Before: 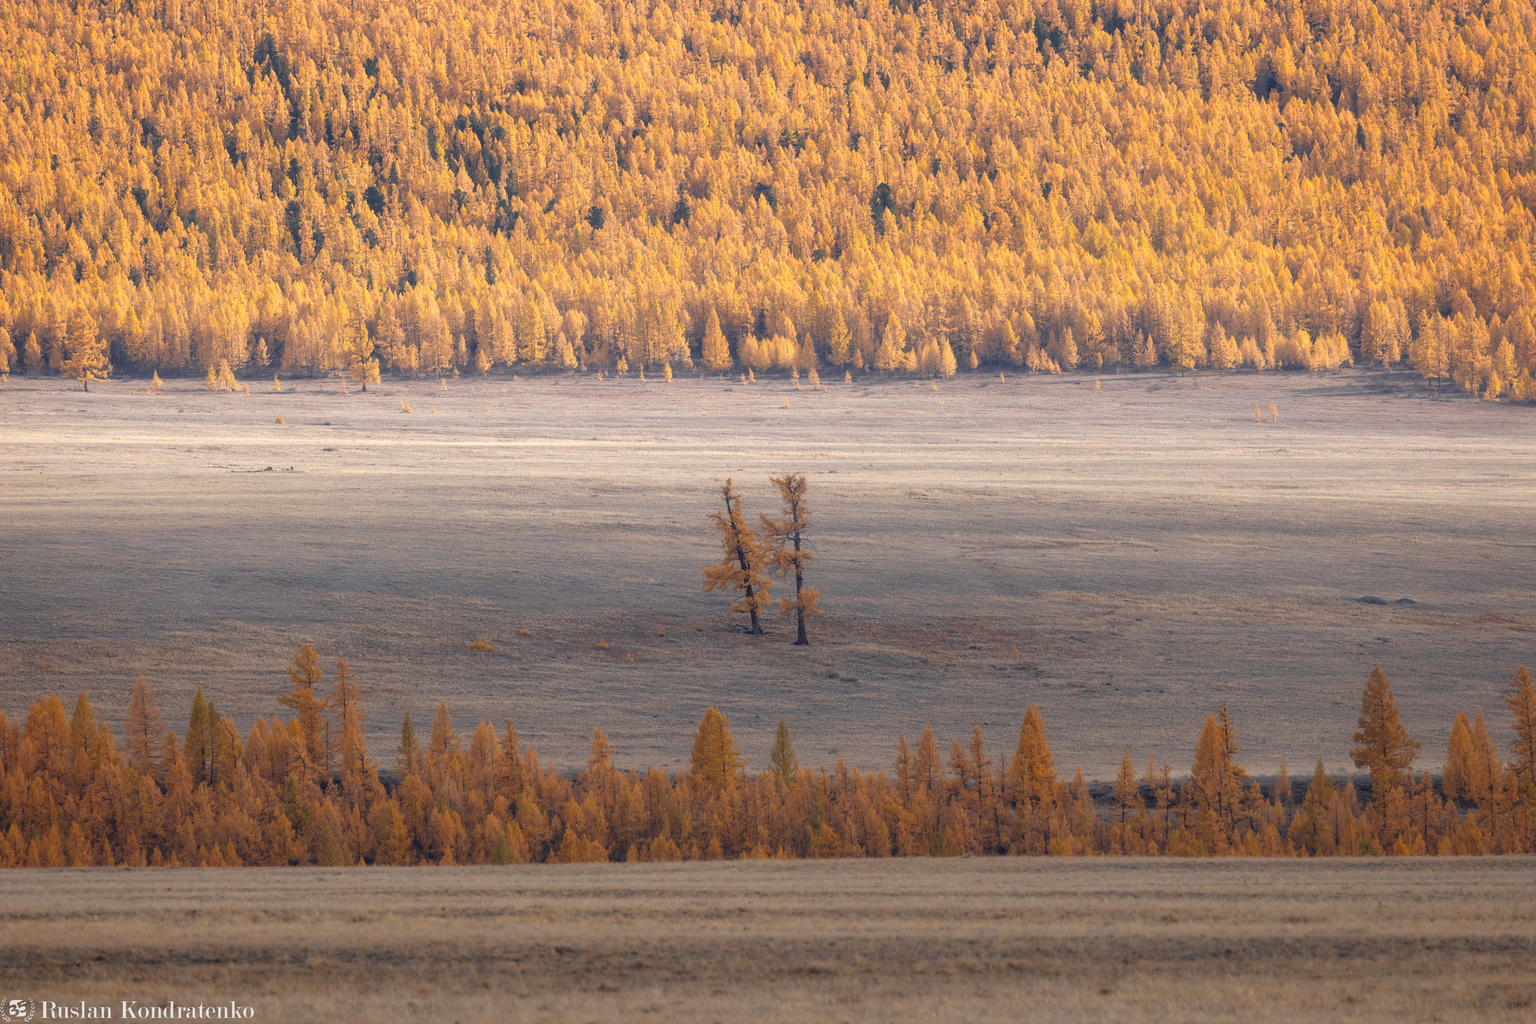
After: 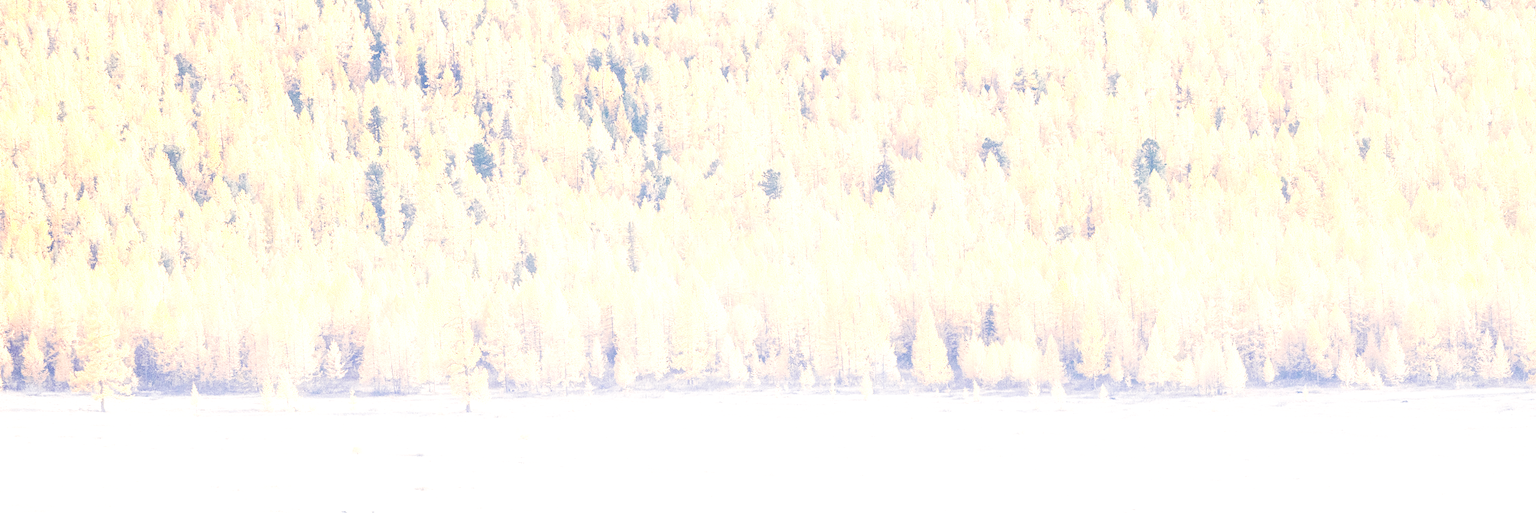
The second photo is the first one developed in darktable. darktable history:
crop: left 0.509%, top 7.639%, right 23.331%, bottom 54.163%
exposure: black level correction 0, exposure 1.59 EV, compensate highlight preservation false
base curve: curves: ch0 [(0, 0.003) (0.001, 0.002) (0.006, 0.004) (0.02, 0.022) (0.048, 0.086) (0.094, 0.234) (0.162, 0.431) (0.258, 0.629) (0.385, 0.8) (0.548, 0.918) (0.751, 0.988) (1, 1)], preserve colors none
